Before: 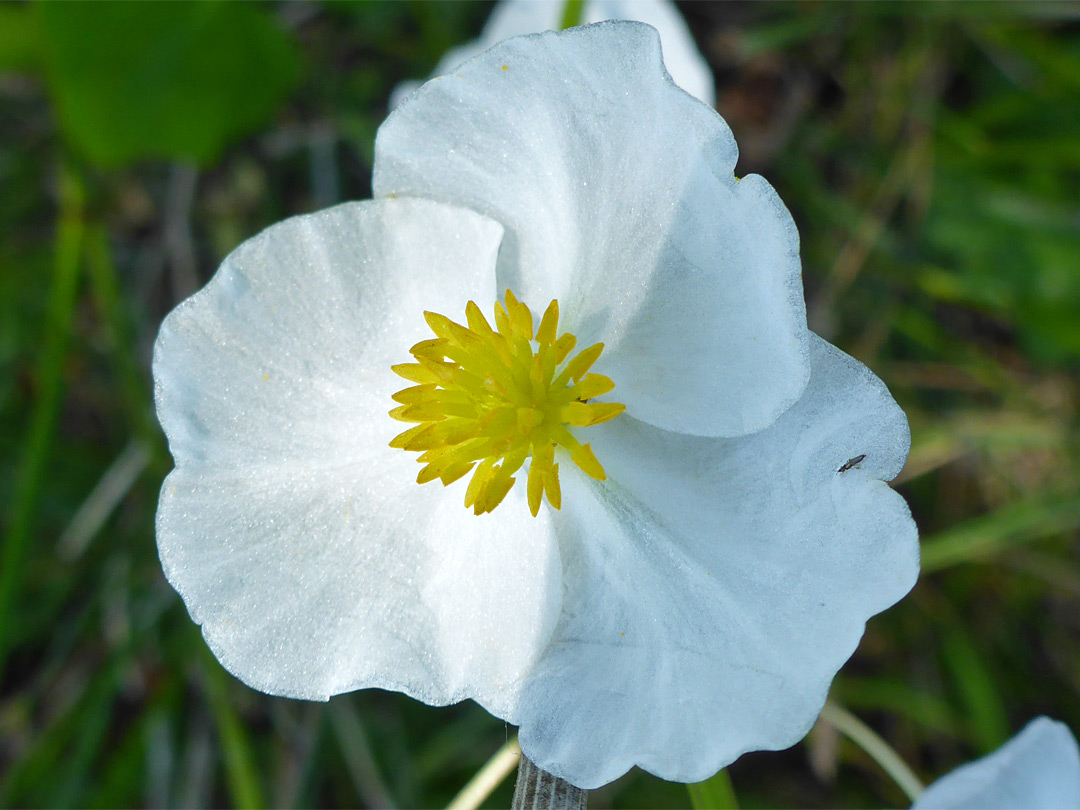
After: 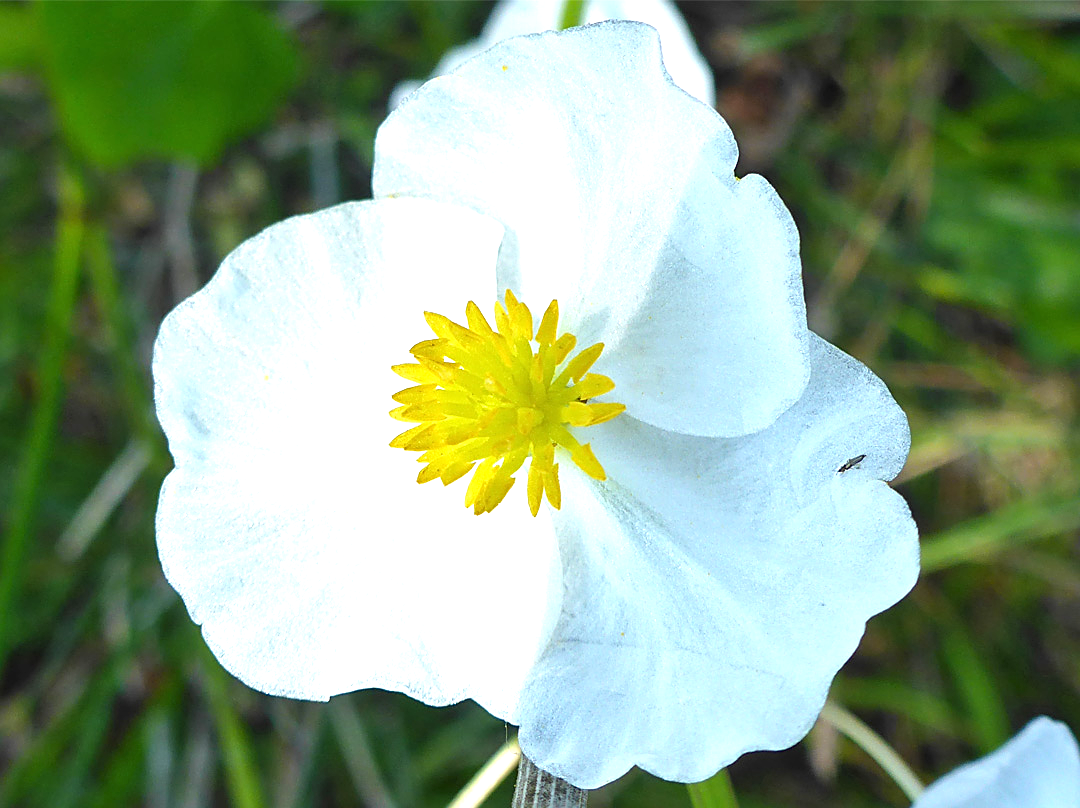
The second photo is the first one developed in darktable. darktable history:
crop: top 0.05%, bottom 0.098%
exposure: black level correction 0, exposure 0.9 EV, compensate highlight preservation false
sharpen: on, module defaults
